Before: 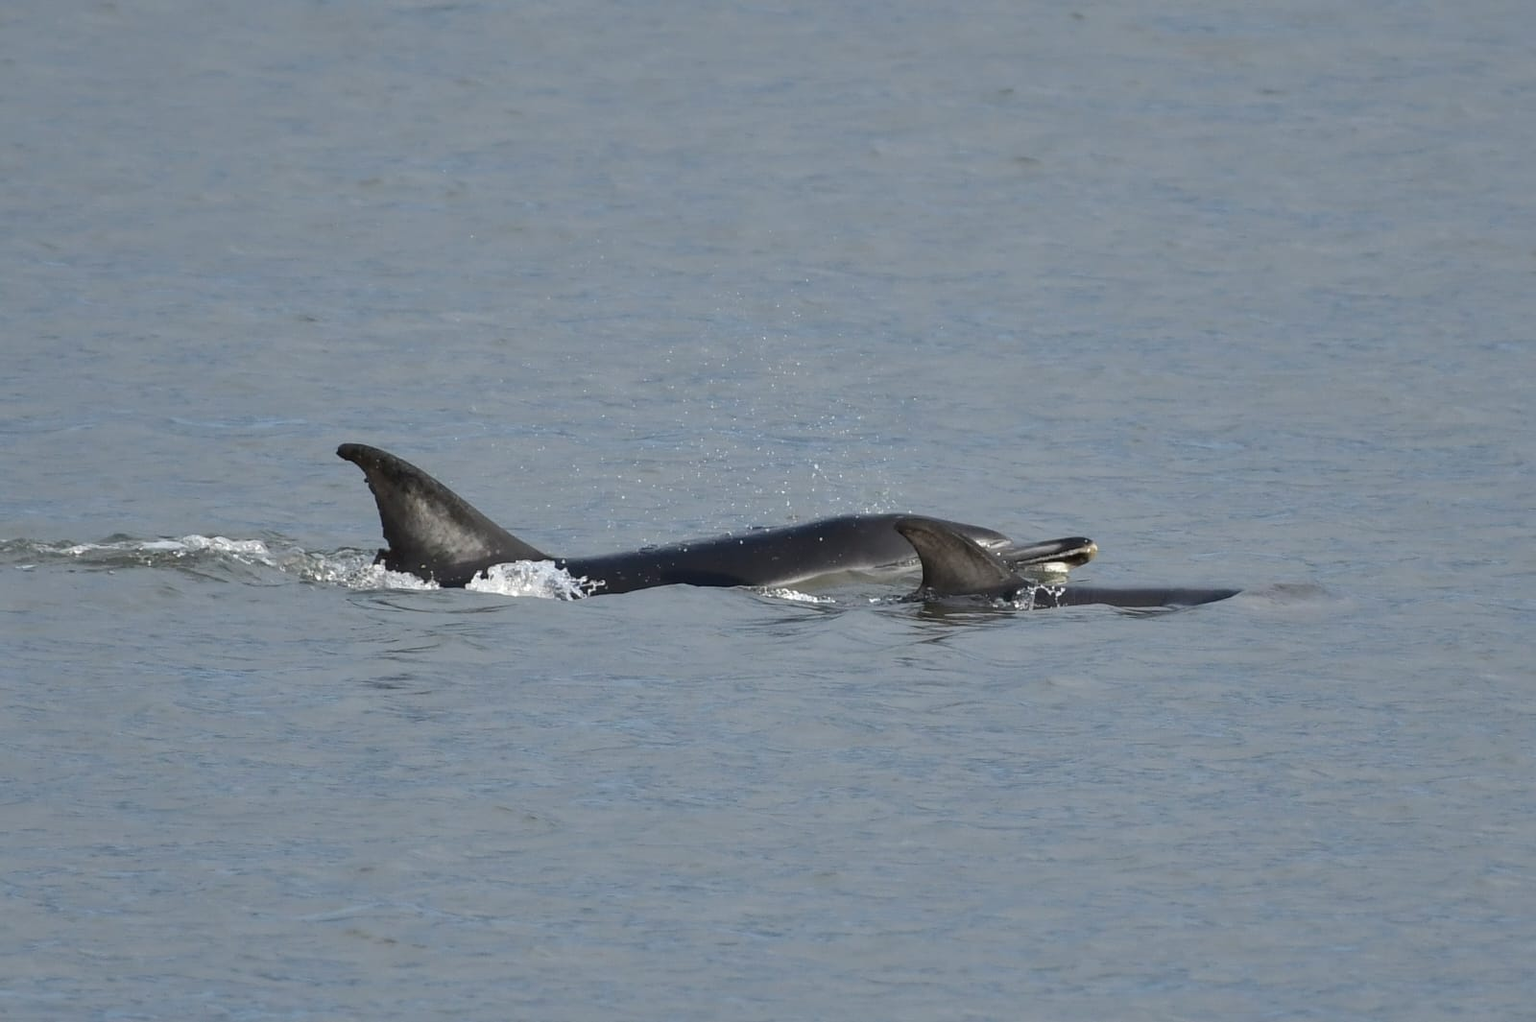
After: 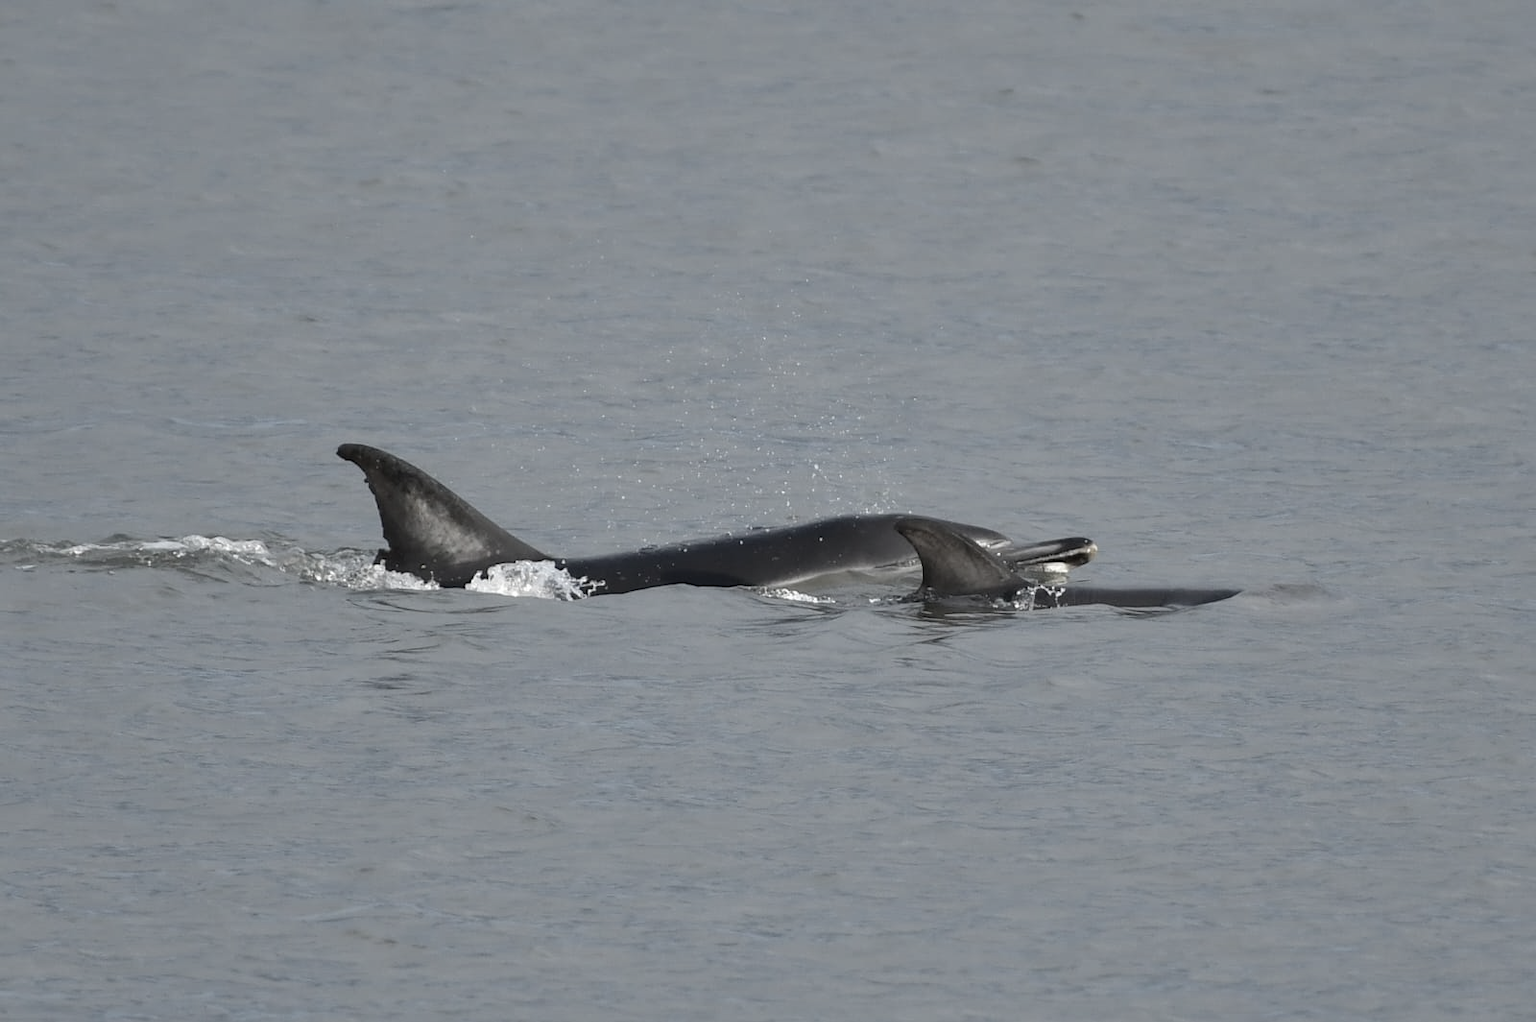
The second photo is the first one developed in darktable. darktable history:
color correction: saturation 0.5
